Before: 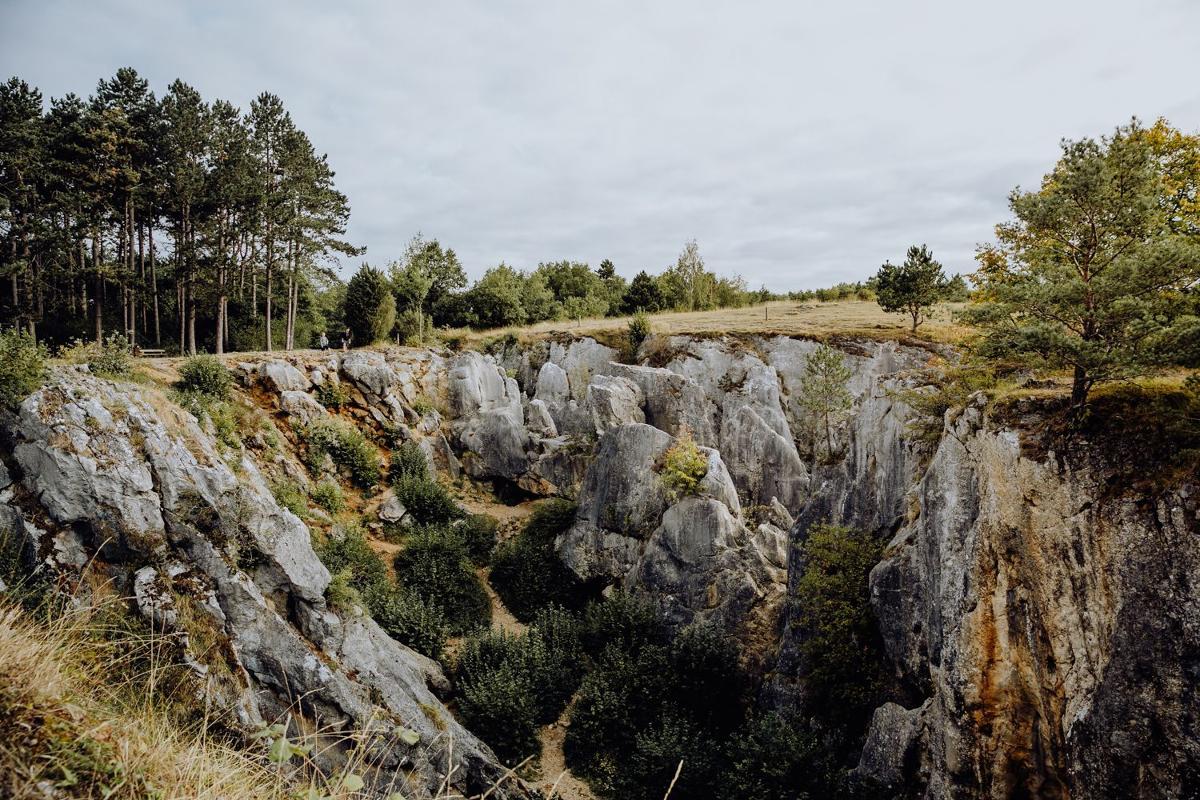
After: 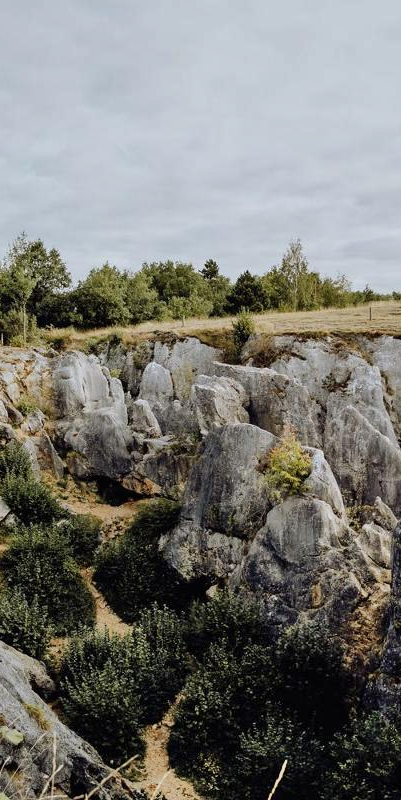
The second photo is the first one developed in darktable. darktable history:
shadows and highlights: soften with gaussian
crop: left 33.061%, right 33.494%
